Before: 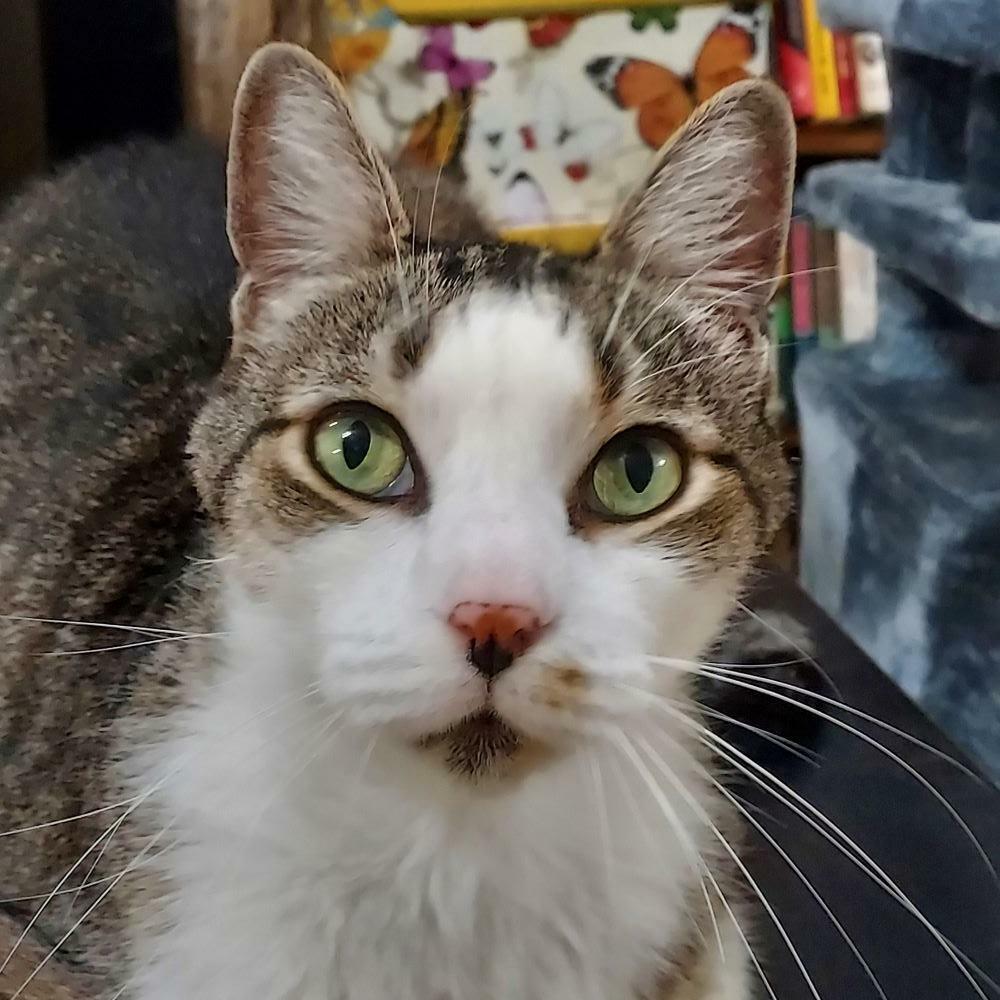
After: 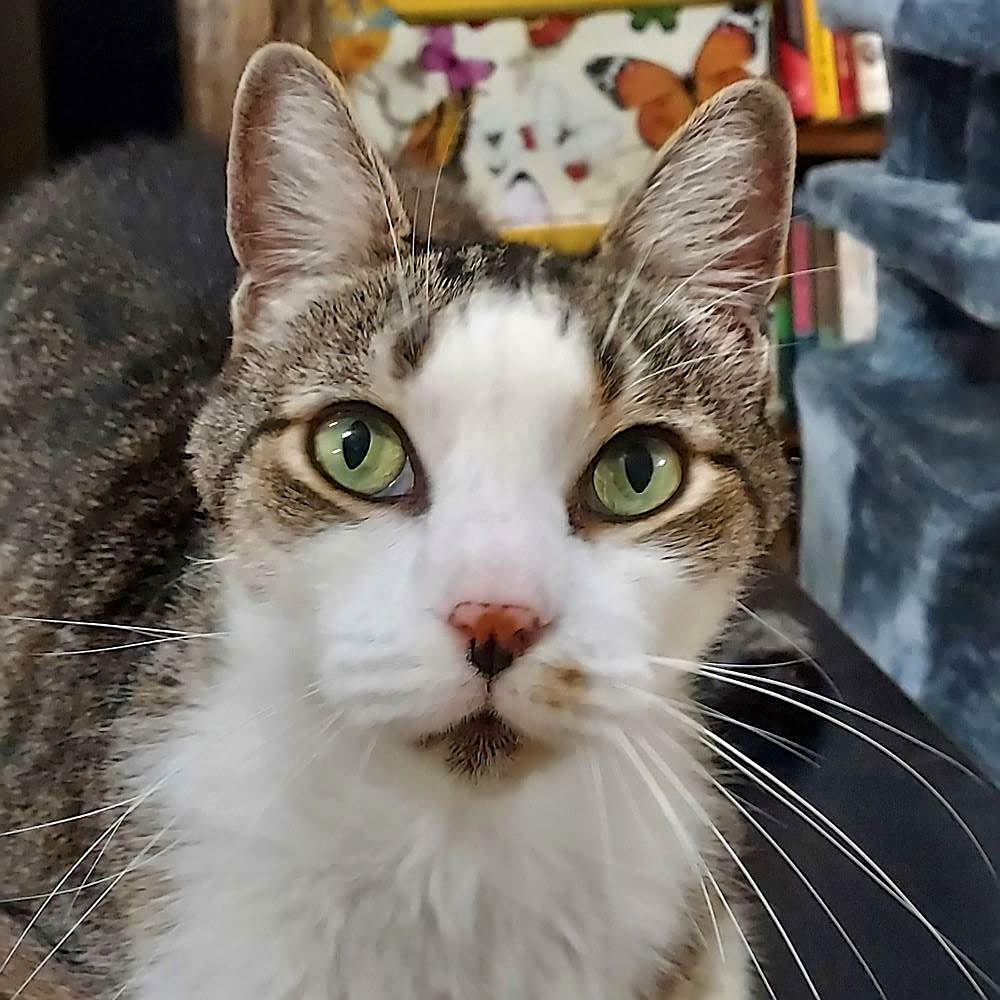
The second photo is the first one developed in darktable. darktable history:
sharpen: on, module defaults
exposure: black level correction 0, exposure 0.199 EV, compensate exposure bias true, compensate highlight preservation false
